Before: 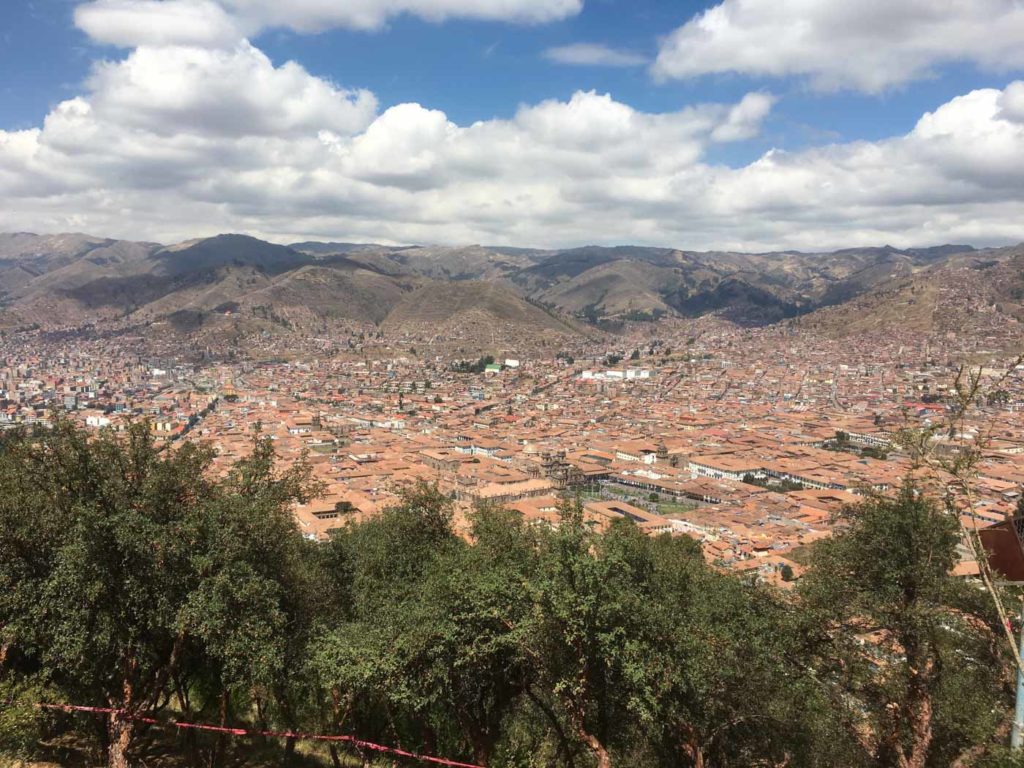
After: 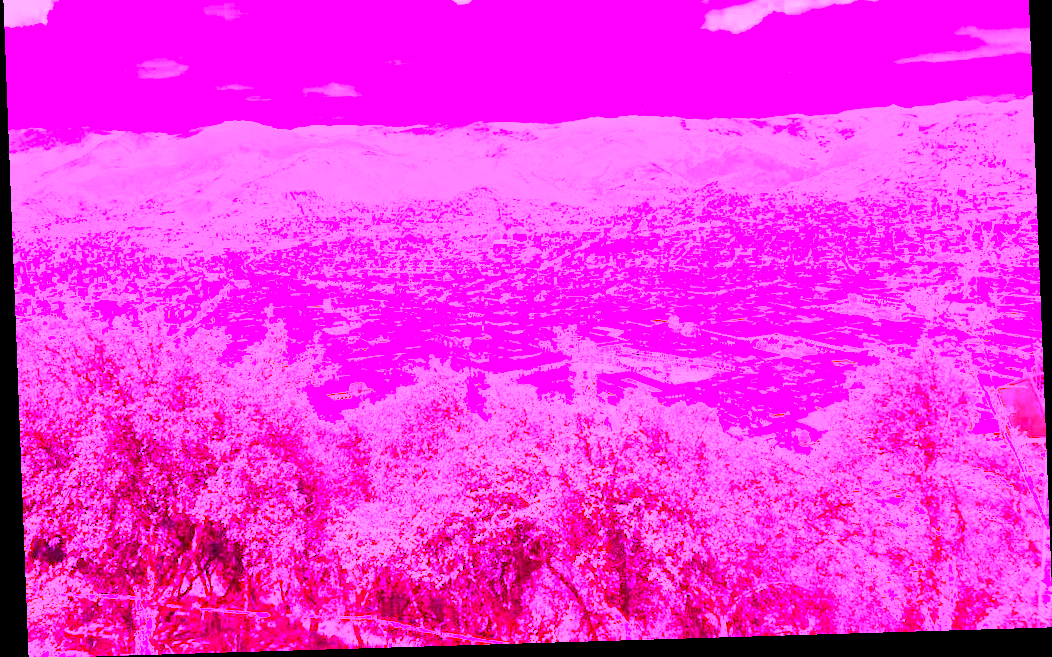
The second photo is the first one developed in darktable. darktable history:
tone curve: curves: ch0 [(0, 0) (0.059, 0.027) (0.162, 0.125) (0.304, 0.279) (0.547, 0.532) (0.828, 0.815) (1, 0.983)]; ch1 [(0, 0) (0.23, 0.166) (0.34, 0.308) (0.371, 0.337) (0.429, 0.411) (0.477, 0.462) (0.499, 0.498) (0.529, 0.537) (0.559, 0.582) (0.743, 0.798) (1, 1)]; ch2 [(0, 0) (0.431, 0.414) (0.498, 0.503) (0.524, 0.528) (0.568, 0.546) (0.6, 0.597) (0.634, 0.645) (0.728, 0.742) (1, 1)], color space Lab, independent channels, preserve colors none
crop and rotate: top 18.507%
white balance: red 8, blue 8
rotate and perspective: rotation -2.22°, lens shift (horizontal) -0.022, automatic cropping off
